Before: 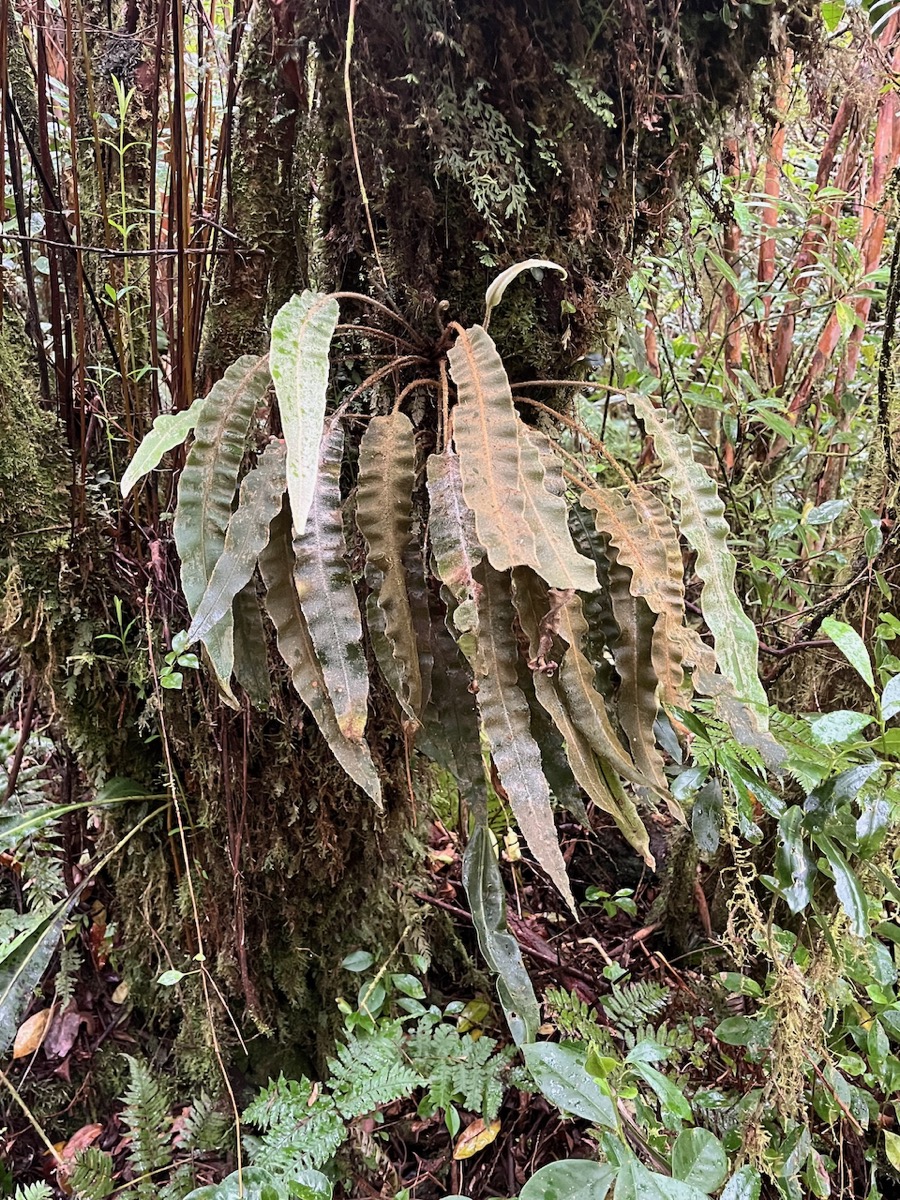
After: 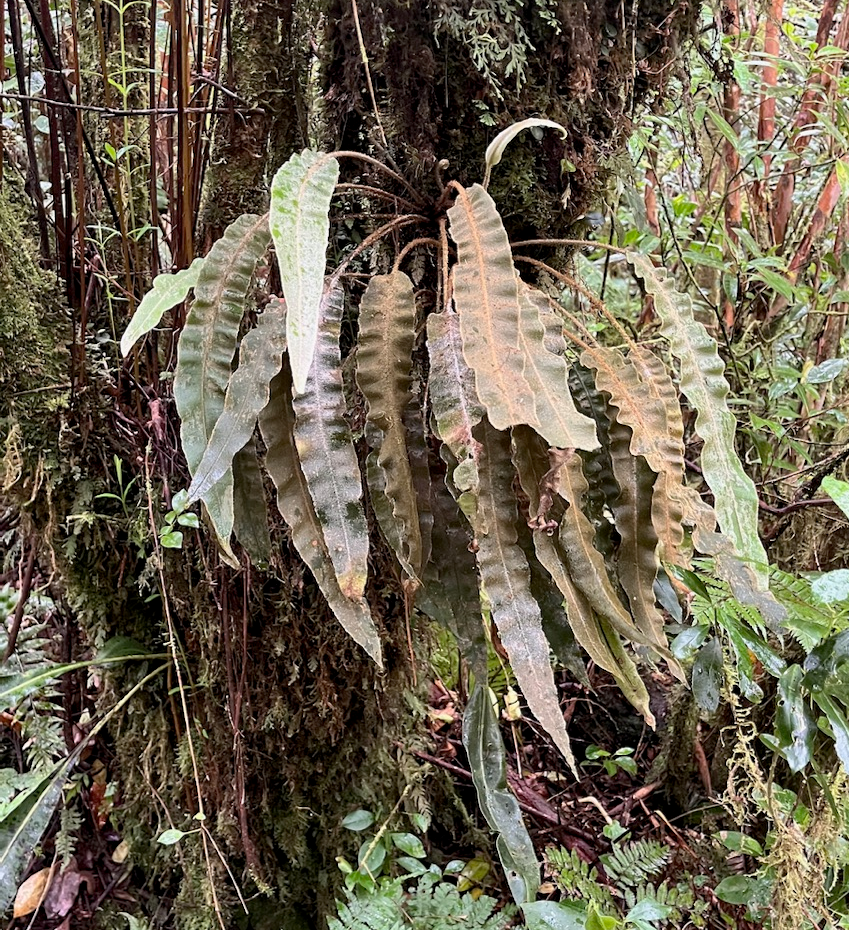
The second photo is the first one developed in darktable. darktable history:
crop and rotate: angle 0.028°, top 11.806%, right 5.592%, bottom 10.635%
